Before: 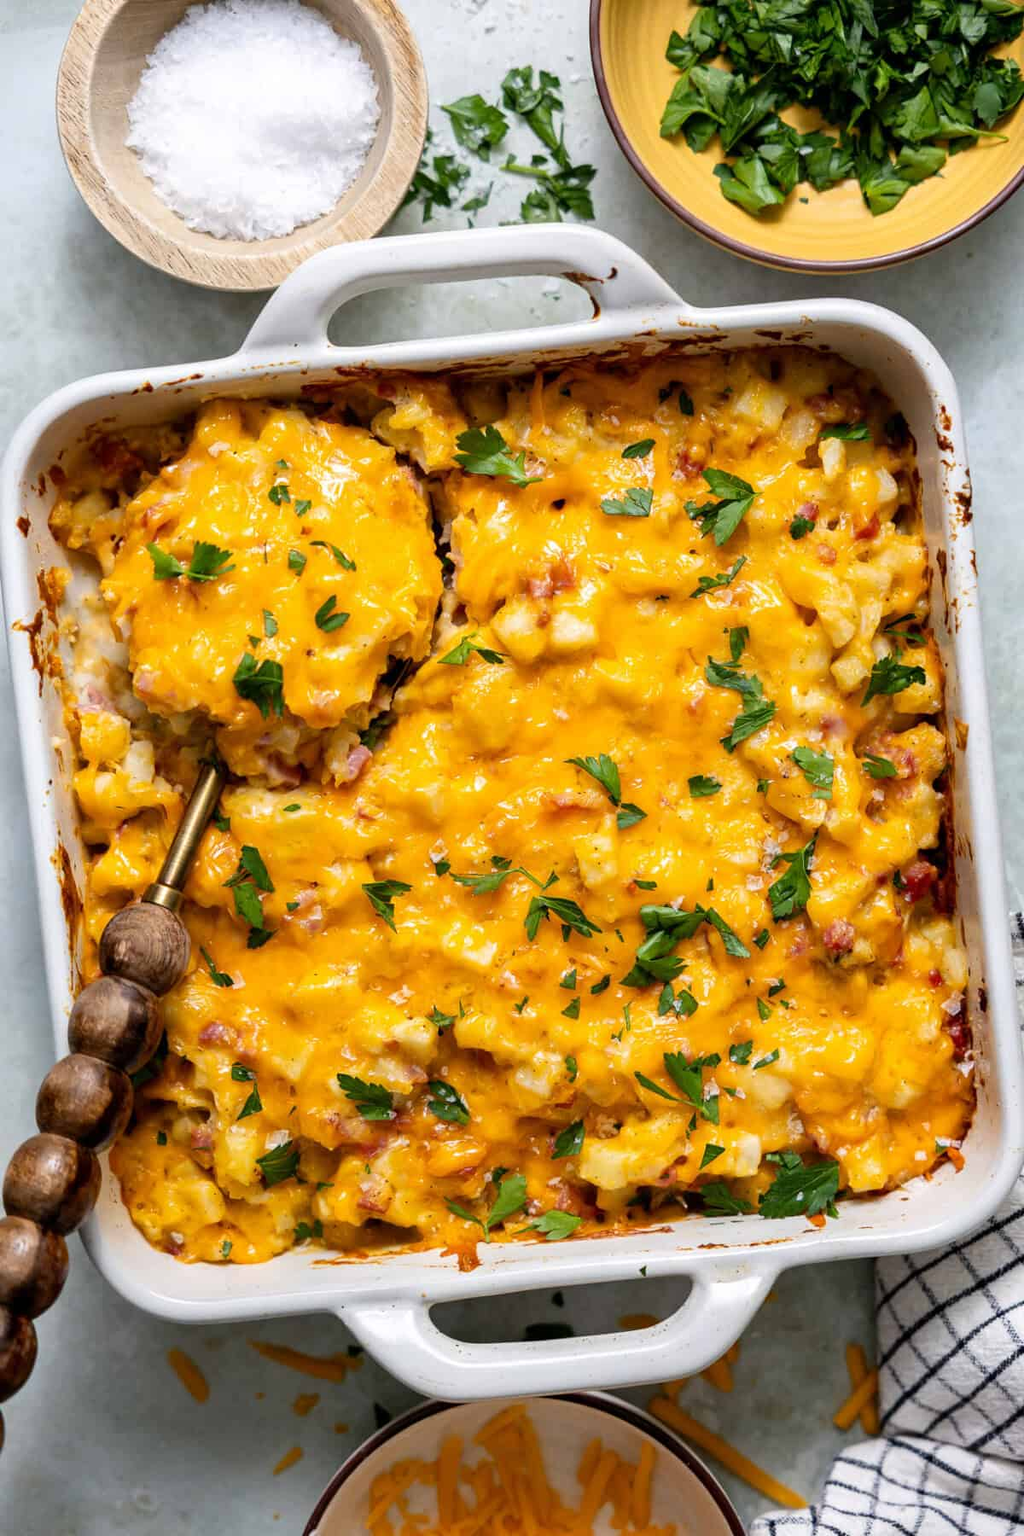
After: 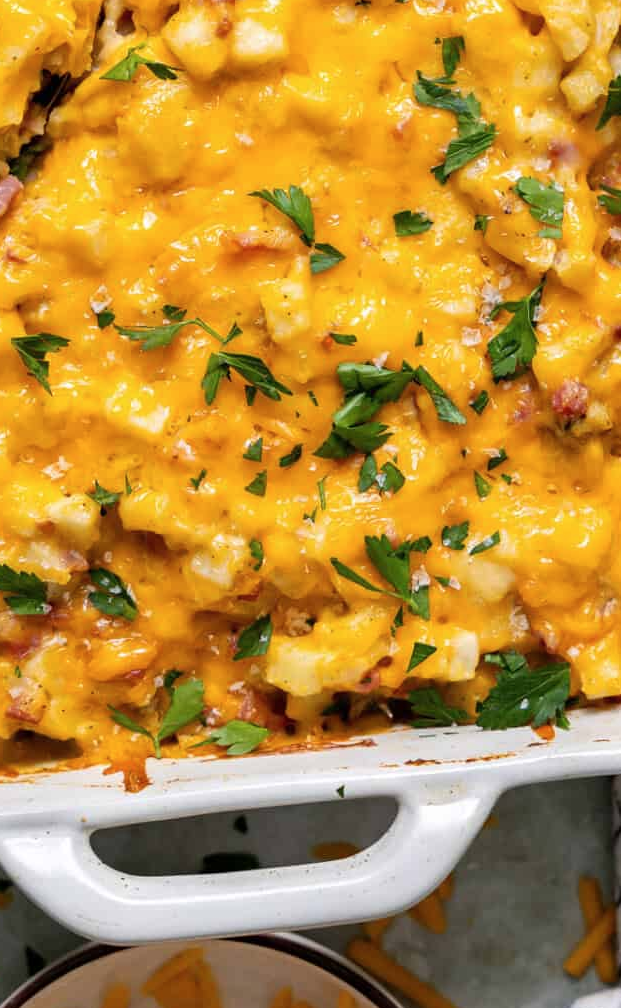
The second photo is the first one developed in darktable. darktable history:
crop: left 34.479%, top 38.822%, right 13.718%, bottom 5.172%
contrast brightness saturation: contrast 0.01, saturation -0.05
